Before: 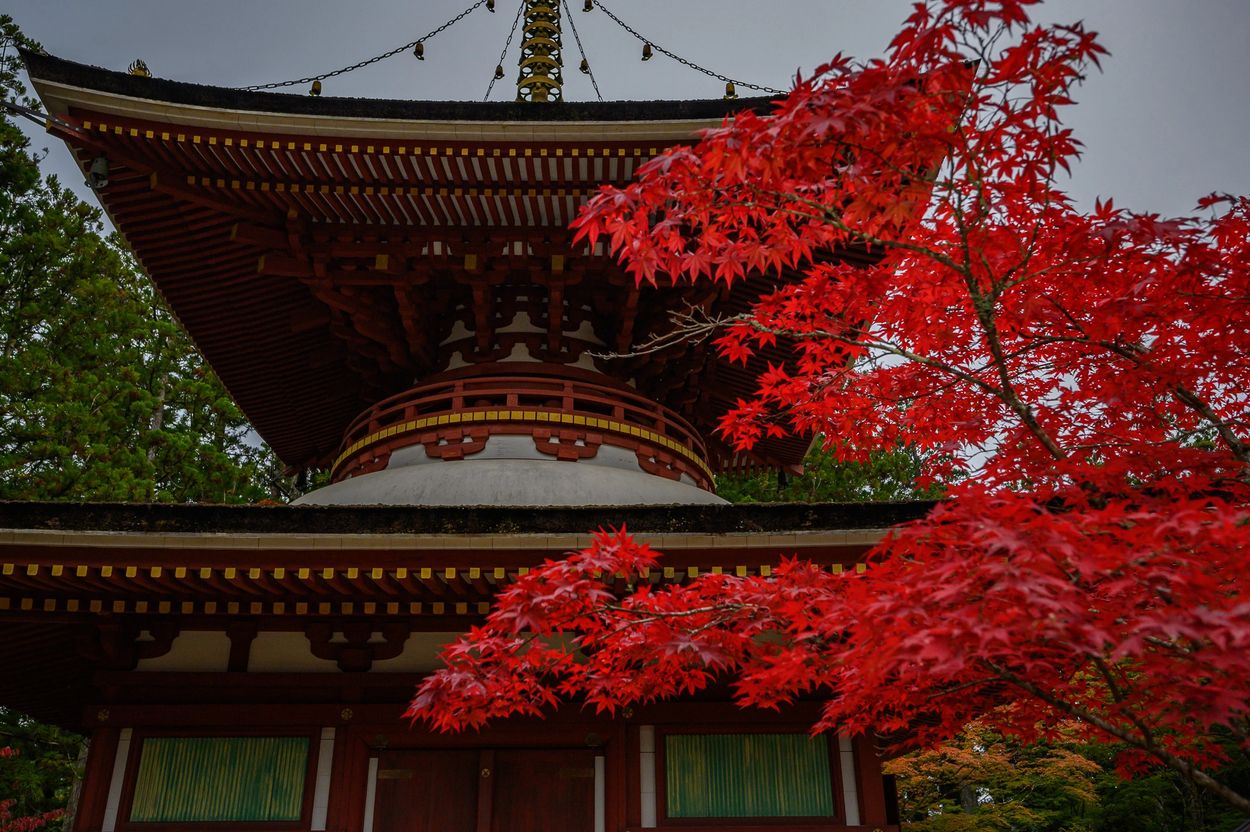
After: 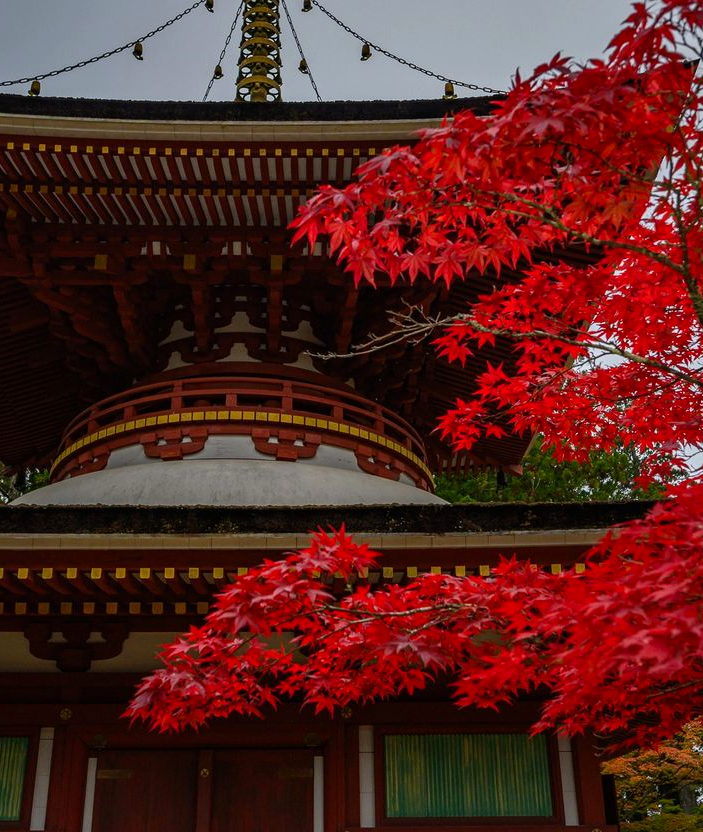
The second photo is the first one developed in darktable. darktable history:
contrast brightness saturation: contrast 0.1, brightness 0.03, saturation 0.09
crop and rotate: left 22.516%, right 21.234%
